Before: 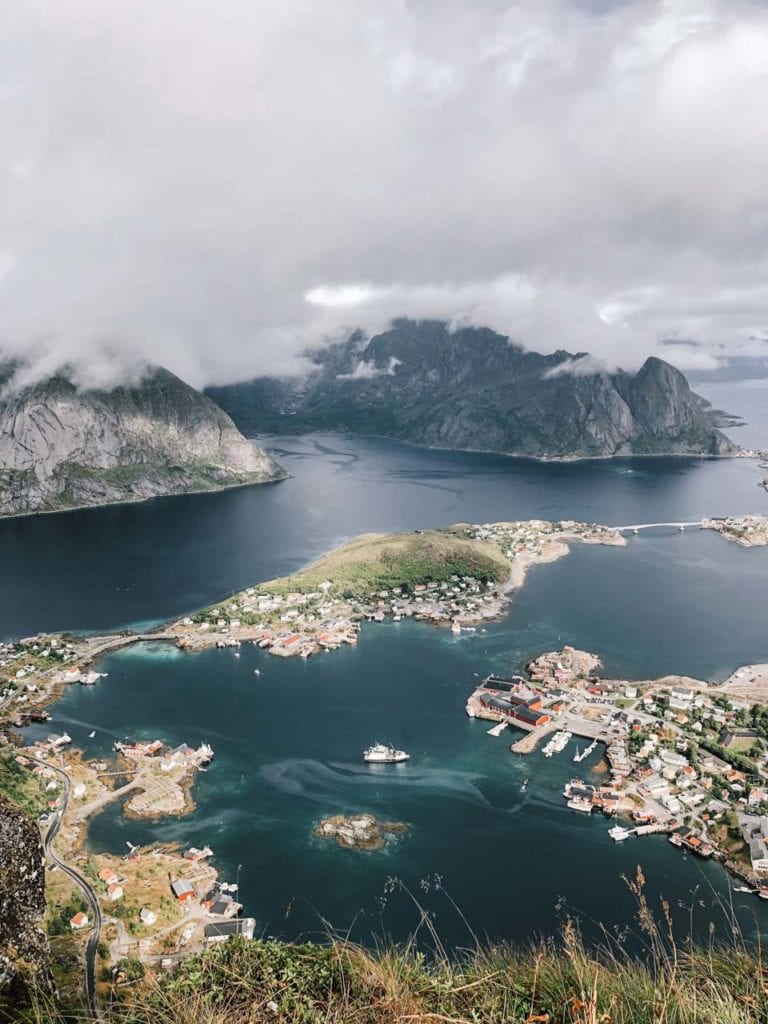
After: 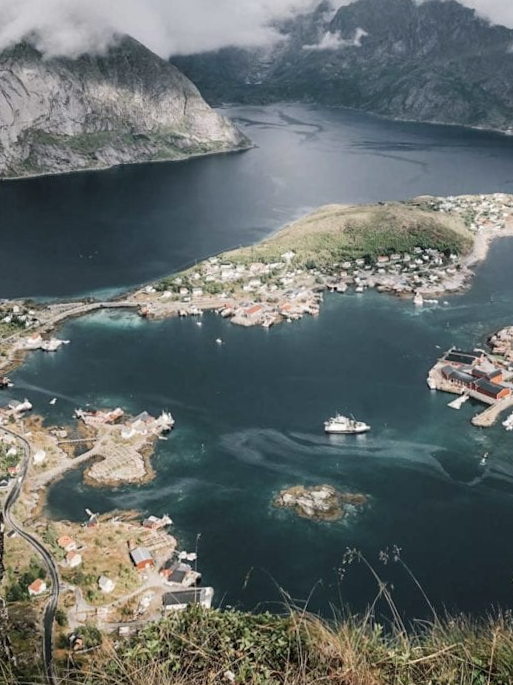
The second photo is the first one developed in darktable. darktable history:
color correction: saturation 0.8
crop and rotate: angle -0.82°, left 3.85%, top 31.828%, right 27.992%
